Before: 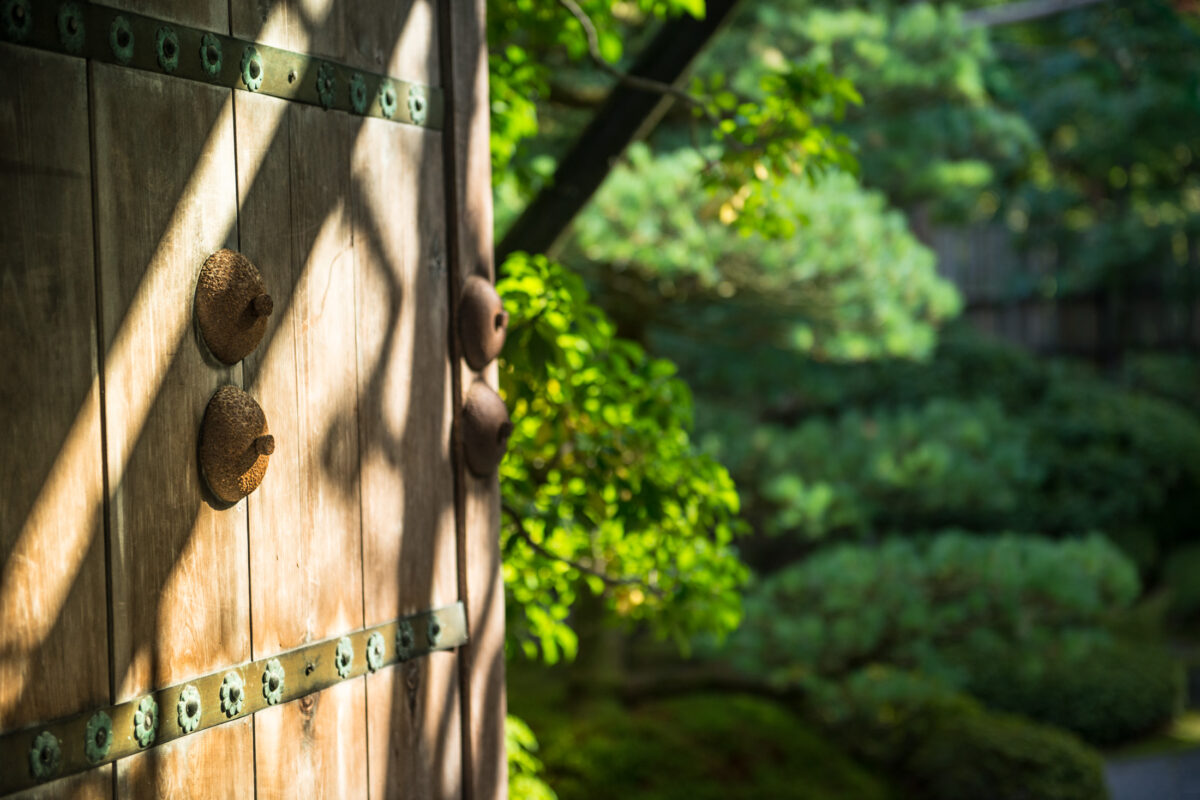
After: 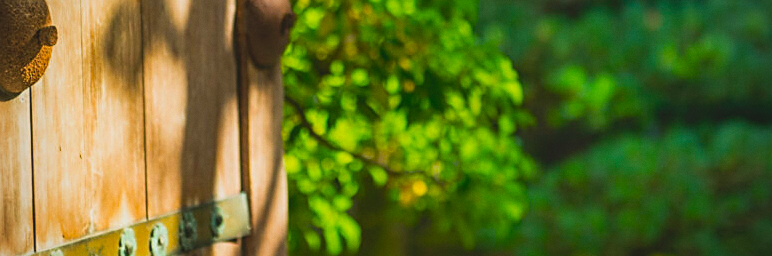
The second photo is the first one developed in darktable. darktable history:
sharpen: on, module defaults
grain: coarseness 14.57 ISO, strength 8.8%
contrast brightness saturation: contrast -0.19, saturation 0.19
color balance rgb: perceptual saturation grading › global saturation 25%, global vibrance 20%
vignetting: width/height ratio 1.094
velvia: strength 15%
crop: left 18.091%, top 51.13%, right 17.525%, bottom 16.85%
